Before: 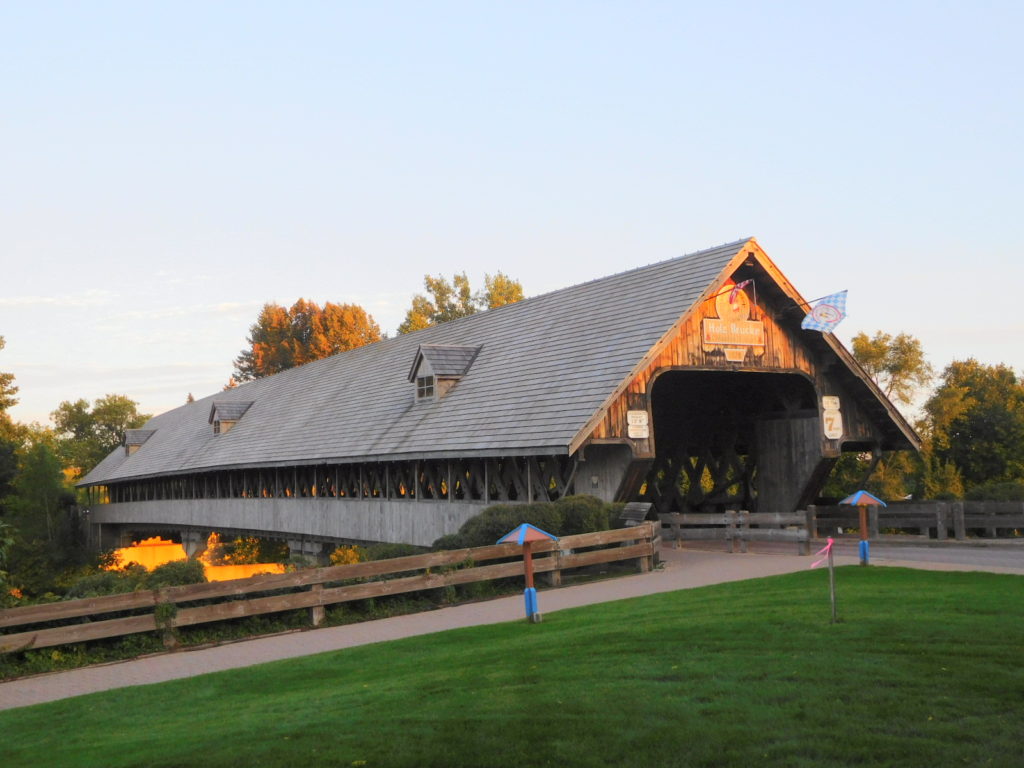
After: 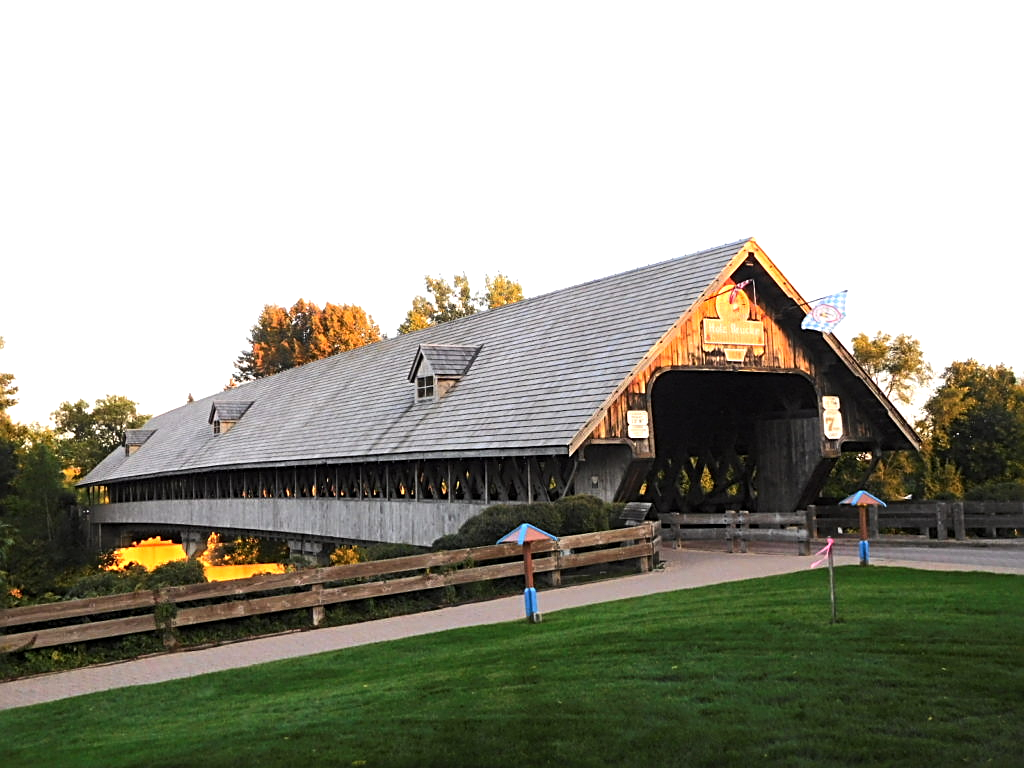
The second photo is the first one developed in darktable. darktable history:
tone equalizer: -8 EV -0.75 EV, -7 EV -0.7 EV, -6 EV -0.6 EV, -5 EV -0.4 EV, -3 EV 0.4 EV, -2 EV 0.6 EV, -1 EV 0.7 EV, +0 EV 0.75 EV, edges refinement/feathering 500, mask exposure compensation -1.57 EV, preserve details no
sharpen: radius 2.531, amount 0.628
